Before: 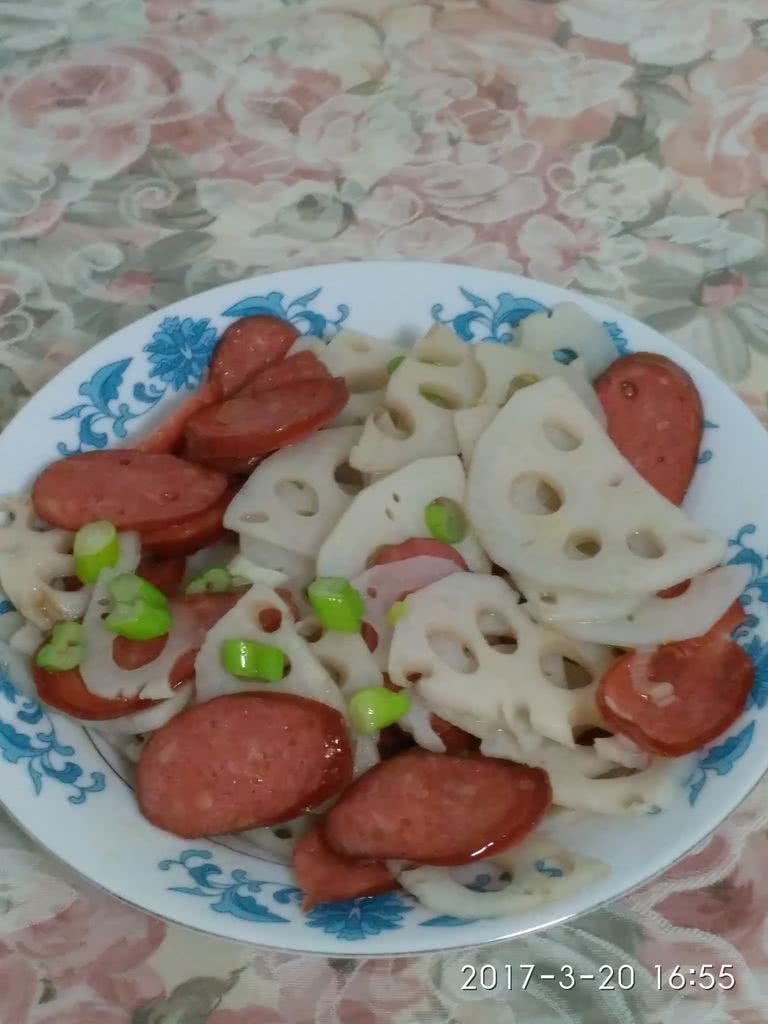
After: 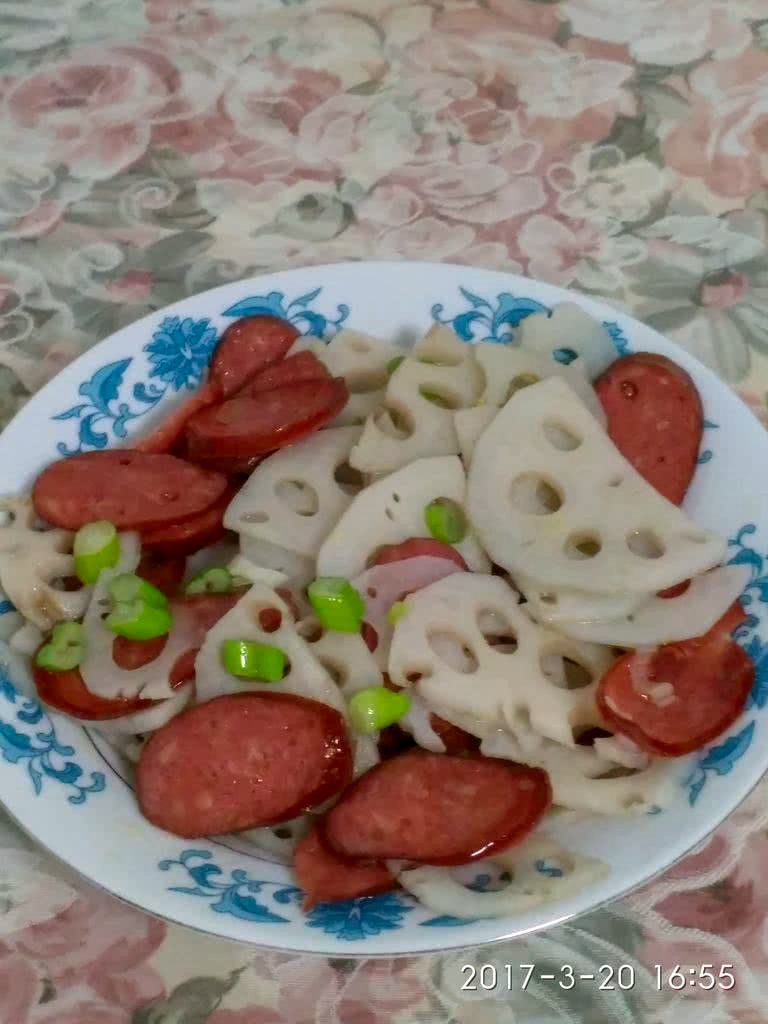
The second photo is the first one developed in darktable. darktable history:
local contrast: detail 130%
color correction: highlights a* 3.22, highlights b* 1.93, saturation 1.19
